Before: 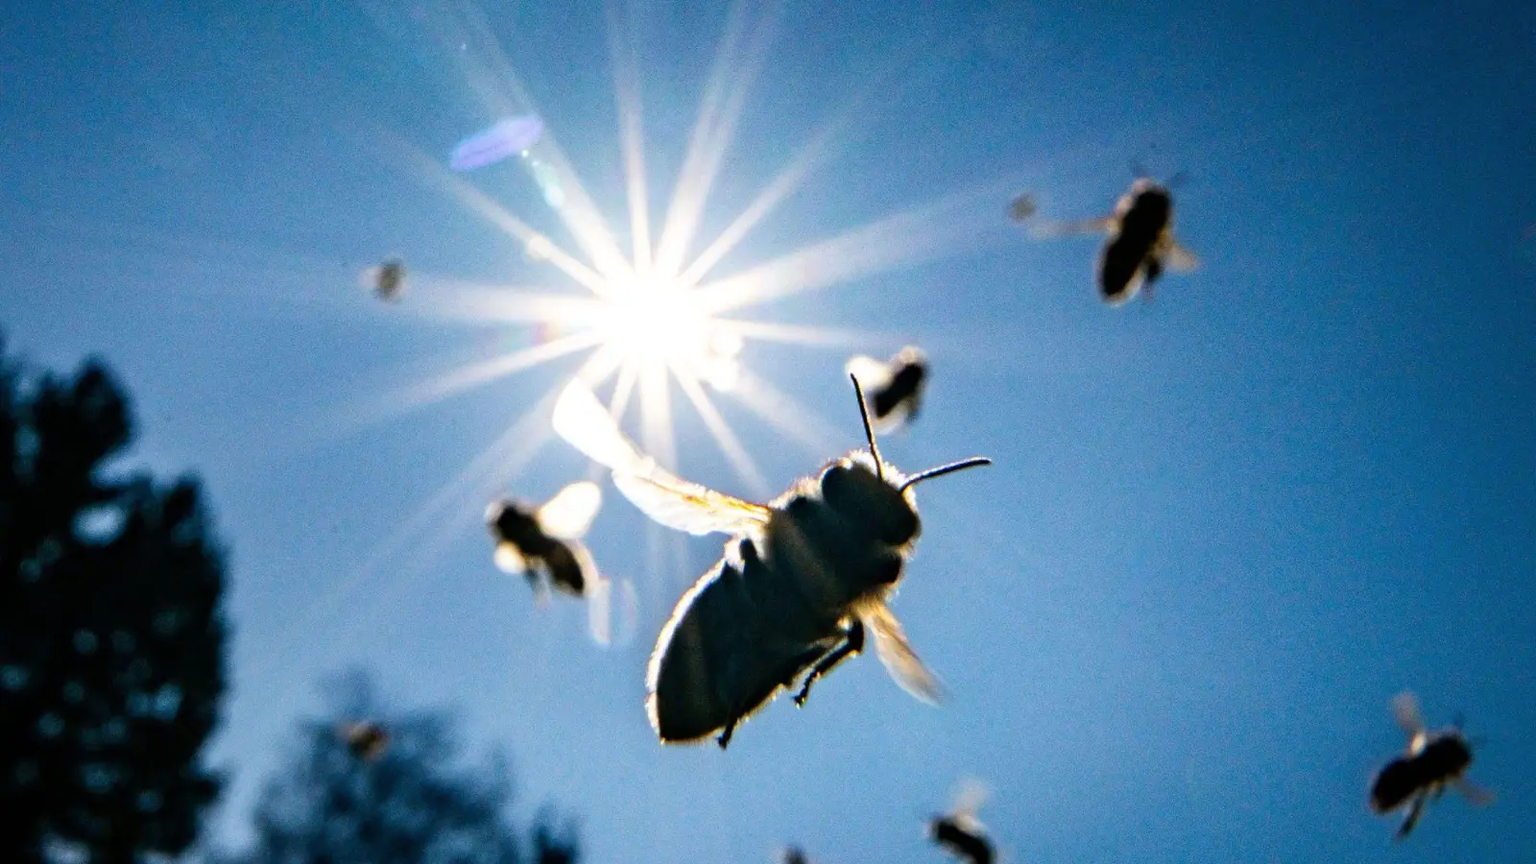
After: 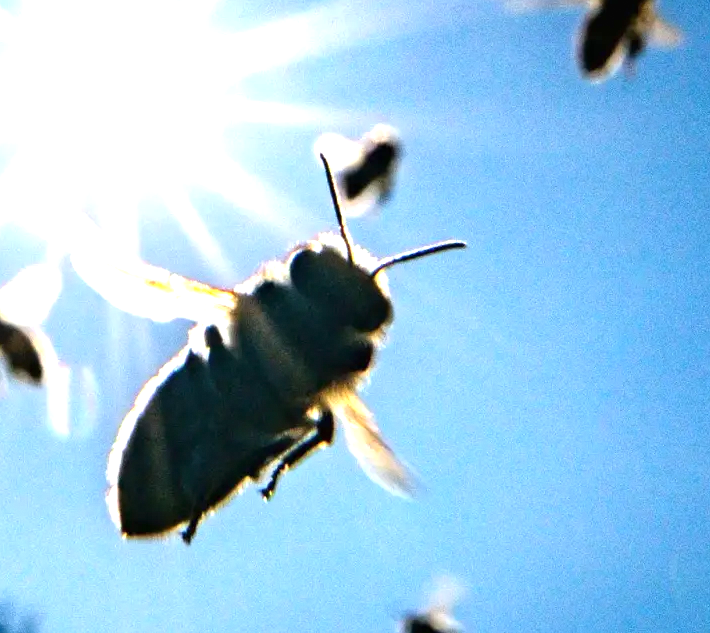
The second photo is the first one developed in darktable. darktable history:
exposure: black level correction 0, exposure 0.9 EV, compensate exposure bias true, compensate highlight preservation false
grain: coarseness 14.57 ISO, strength 8.8%
crop: left 35.432%, top 26.233%, right 20.145%, bottom 3.432%
